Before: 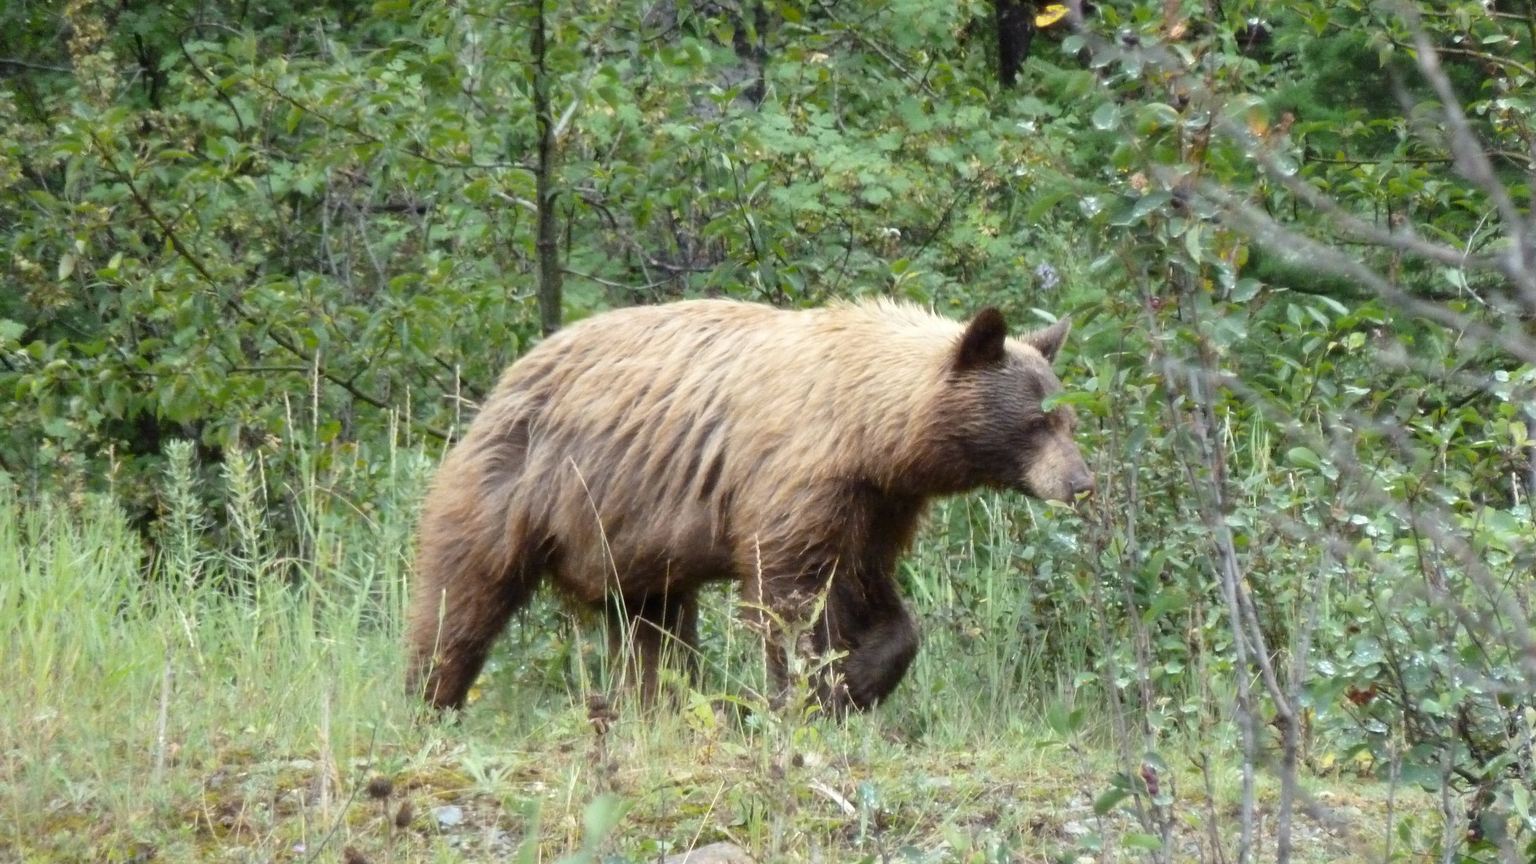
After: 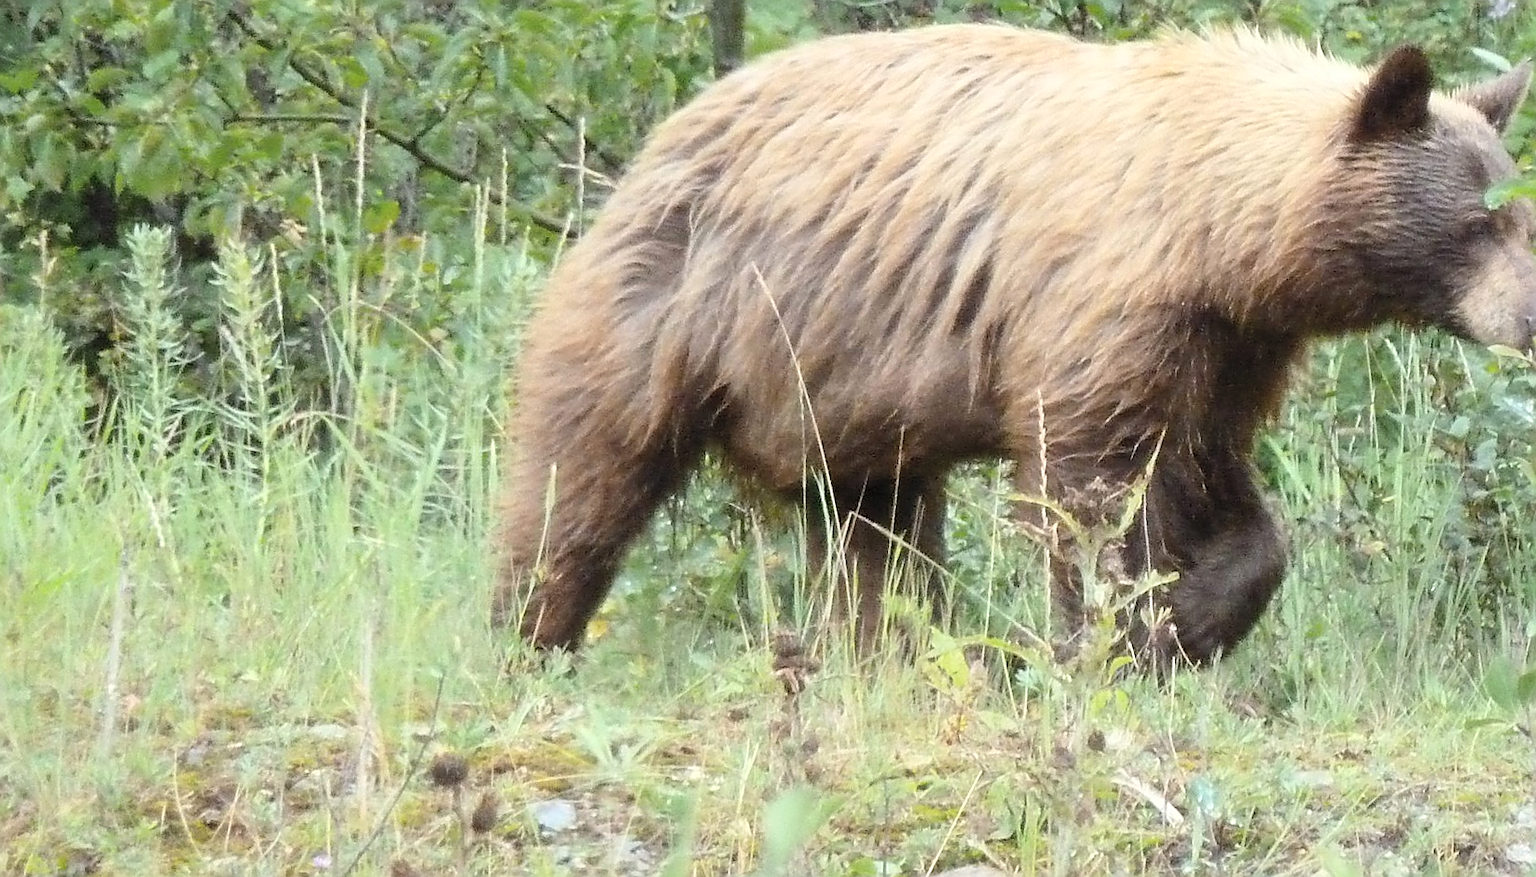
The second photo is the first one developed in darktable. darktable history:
sharpen: radius 1.403, amount 1.235, threshold 0.685
crop and rotate: angle -1.14°, left 3.888%, top 32.118%, right 29.241%
contrast brightness saturation: contrast 0.136, brightness 0.211
